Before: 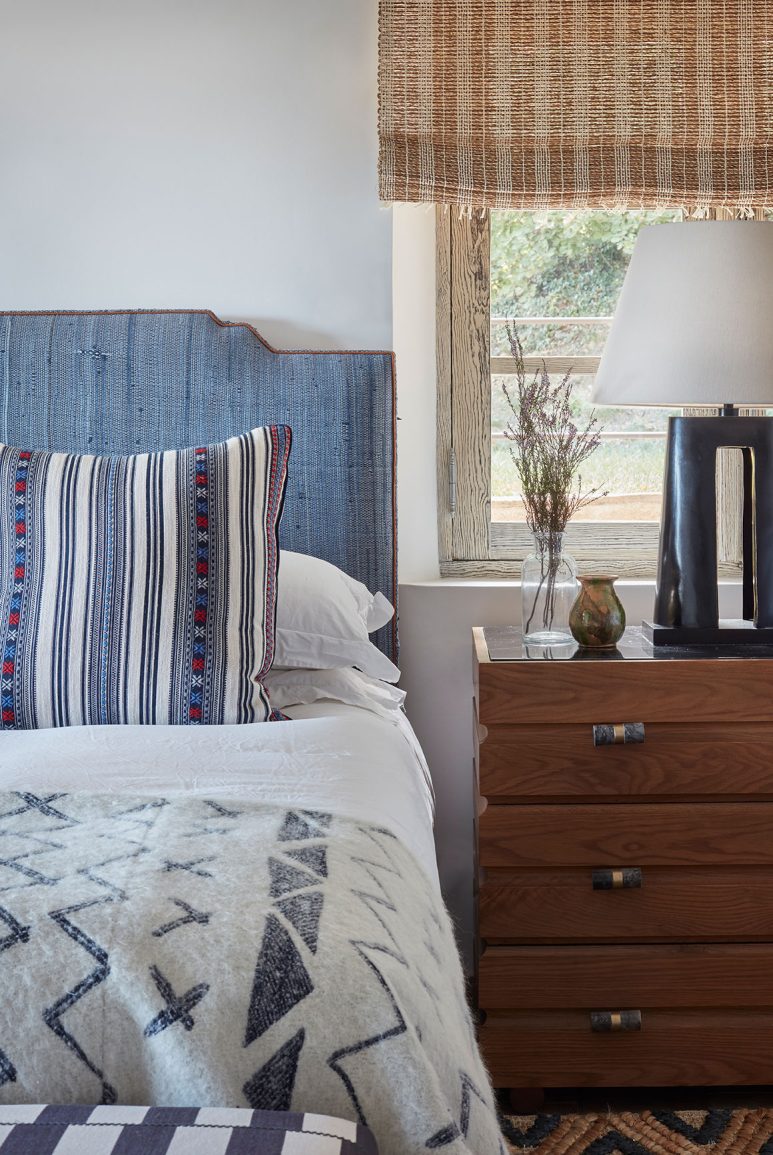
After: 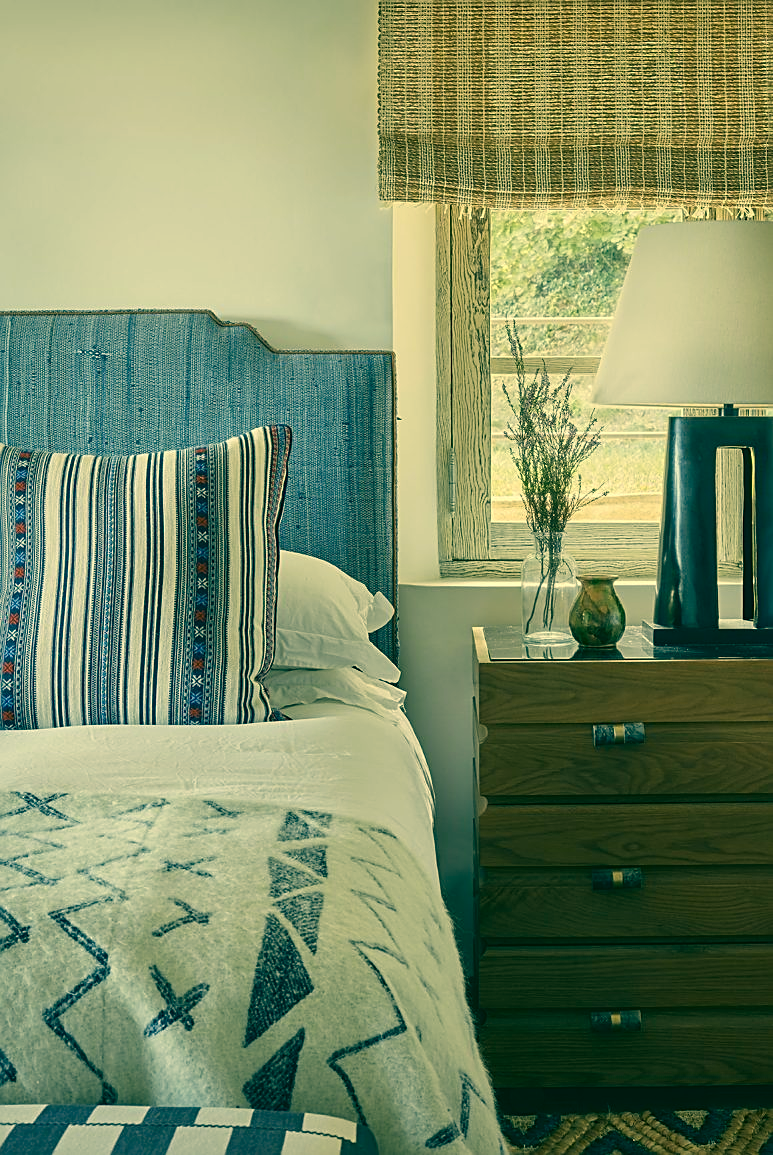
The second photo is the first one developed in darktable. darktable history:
color correction: highlights a* 2.26, highlights b* 34.57, shadows a* -35.98, shadows b* -5.97
sharpen: on, module defaults
